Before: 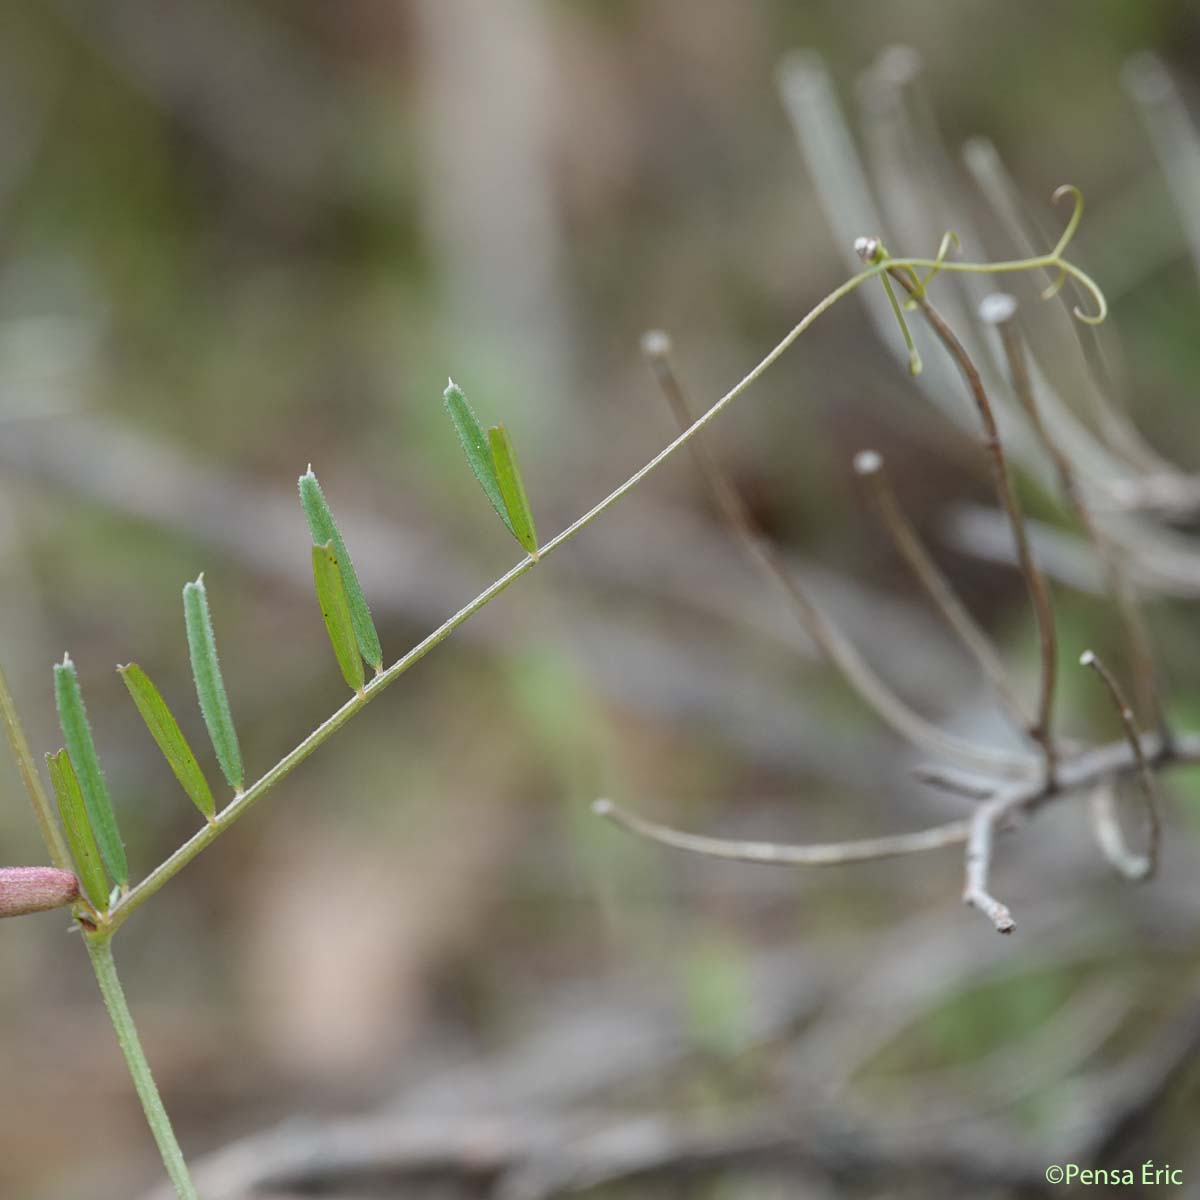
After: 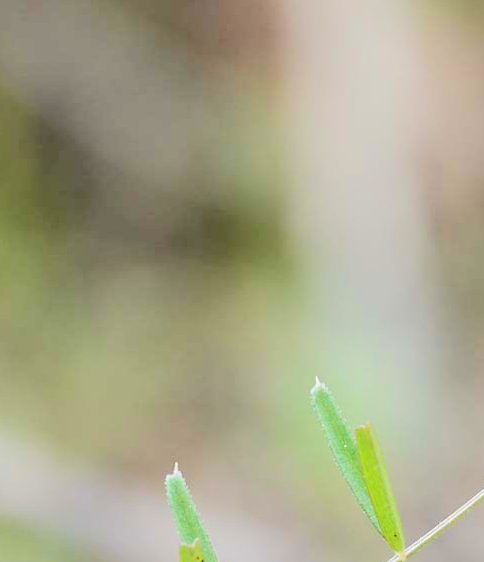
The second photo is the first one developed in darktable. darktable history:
tone equalizer: -7 EV 0.159 EV, -6 EV 0.571 EV, -5 EV 1.18 EV, -4 EV 1.31 EV, -3 EV 1.12 EV, -2 EV 0.6 EV, -1 EV 0.159 EV, edges refinement/feathering 500, mask exposure compensation -1.57 EV, preserve details no
crop and rotate: left 11.123%, top 0.093%, right 48.533%, bottom 53.069%
